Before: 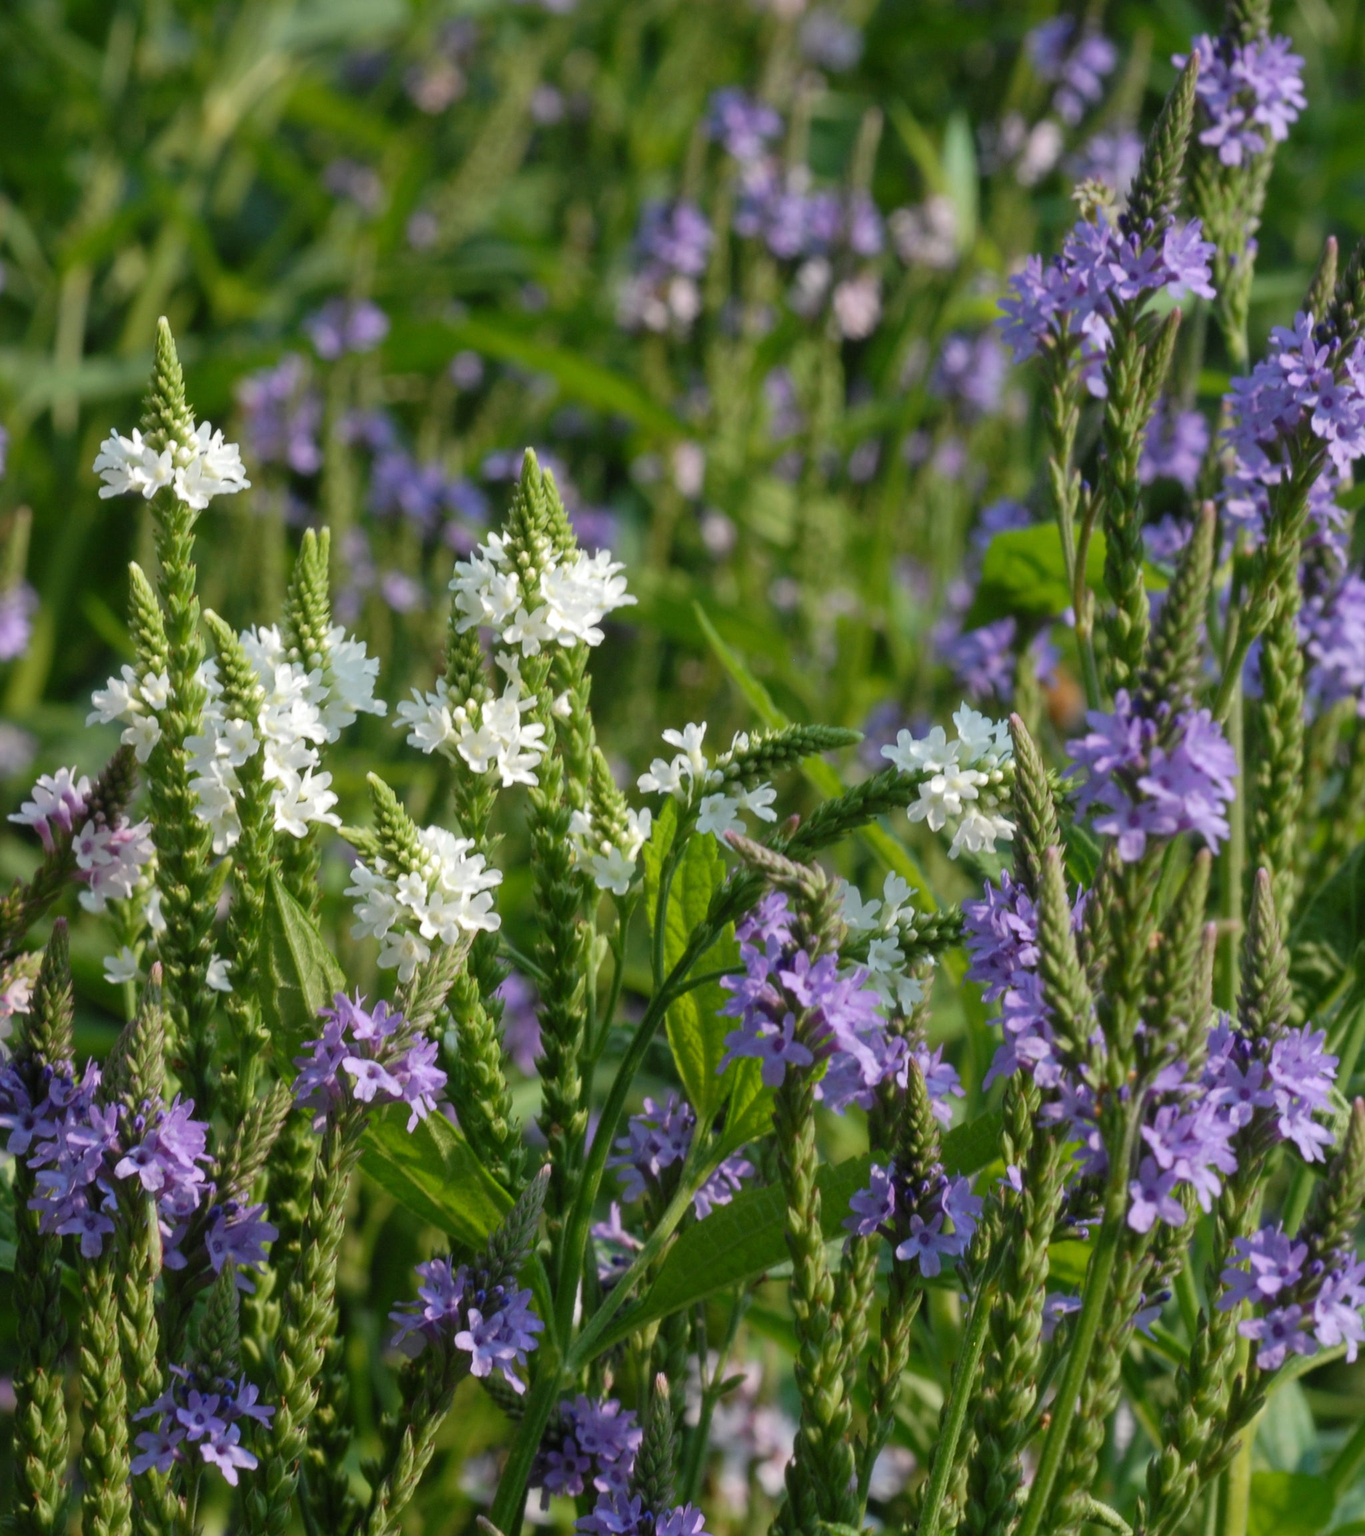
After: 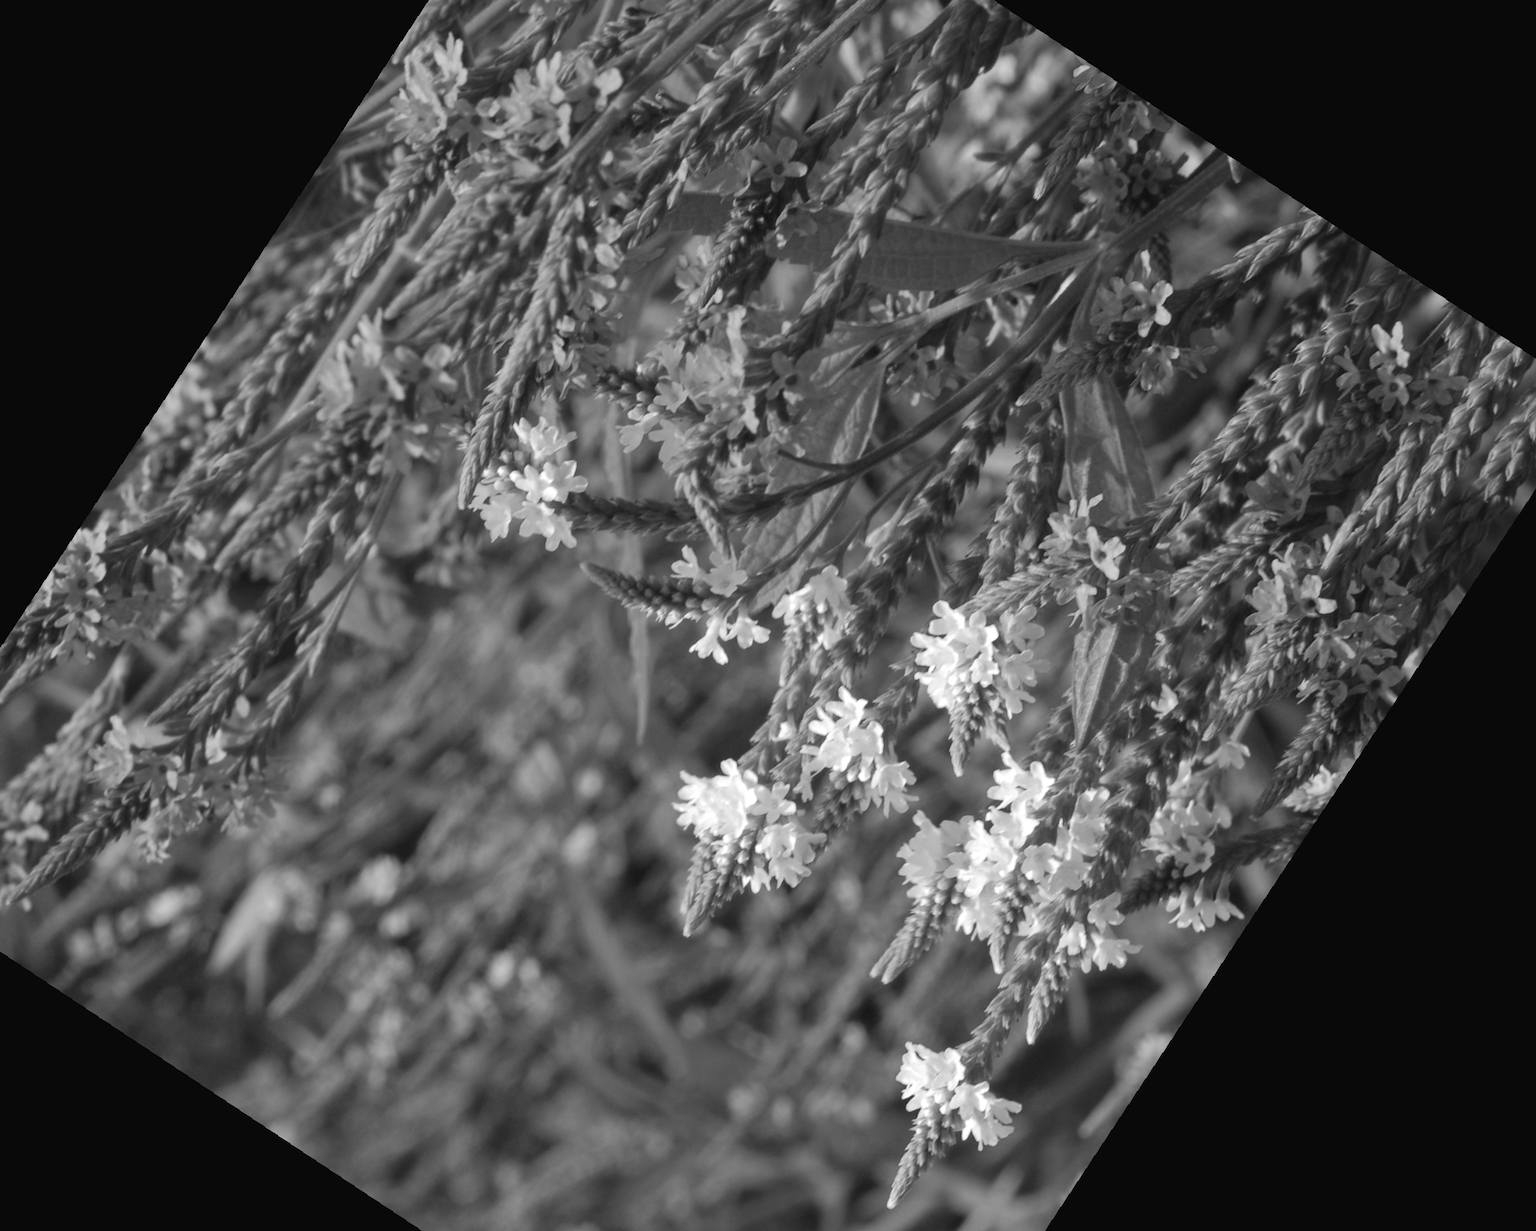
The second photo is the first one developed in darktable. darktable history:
exposure: black level correction -0.003, exposure 0.04 EV, compensate highlight preservation false
crop and rotate: angle 148.68°, left 9.111%, top 15.603%, right 4.588%, bottom 17.041%
monochrome: a -6.99, b 35.61, size 1.4
rotate and perspective: rotation 2.17°, automatic cropping off
